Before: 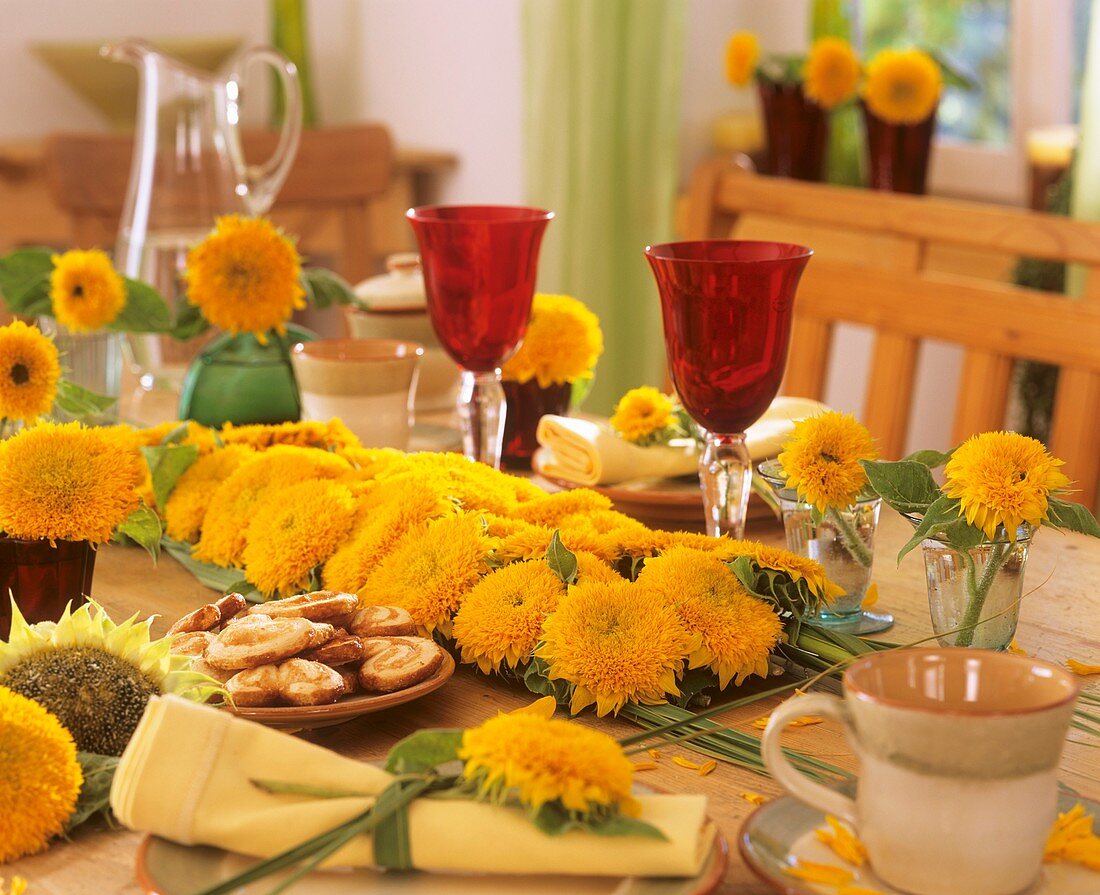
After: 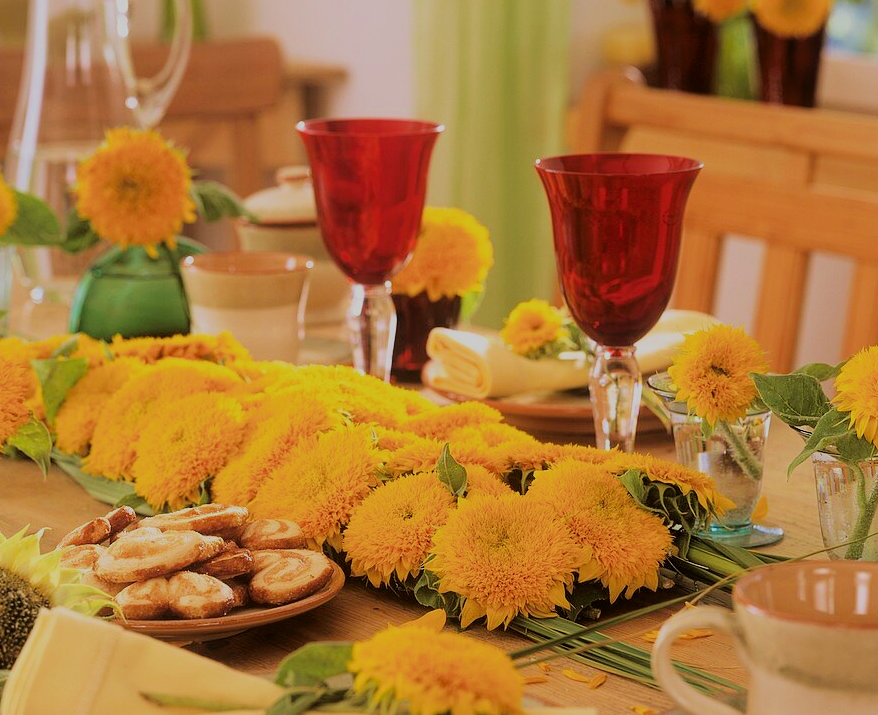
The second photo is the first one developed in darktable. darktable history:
velvia: on, module defaults
crop and rotate: left 10.065%, top 9.903%, right 10.037%, bottom 10.165%
filmic rgb: black relative exposure -6.83 EV, white relative exposure 5.88 EV, hardness 2.68
